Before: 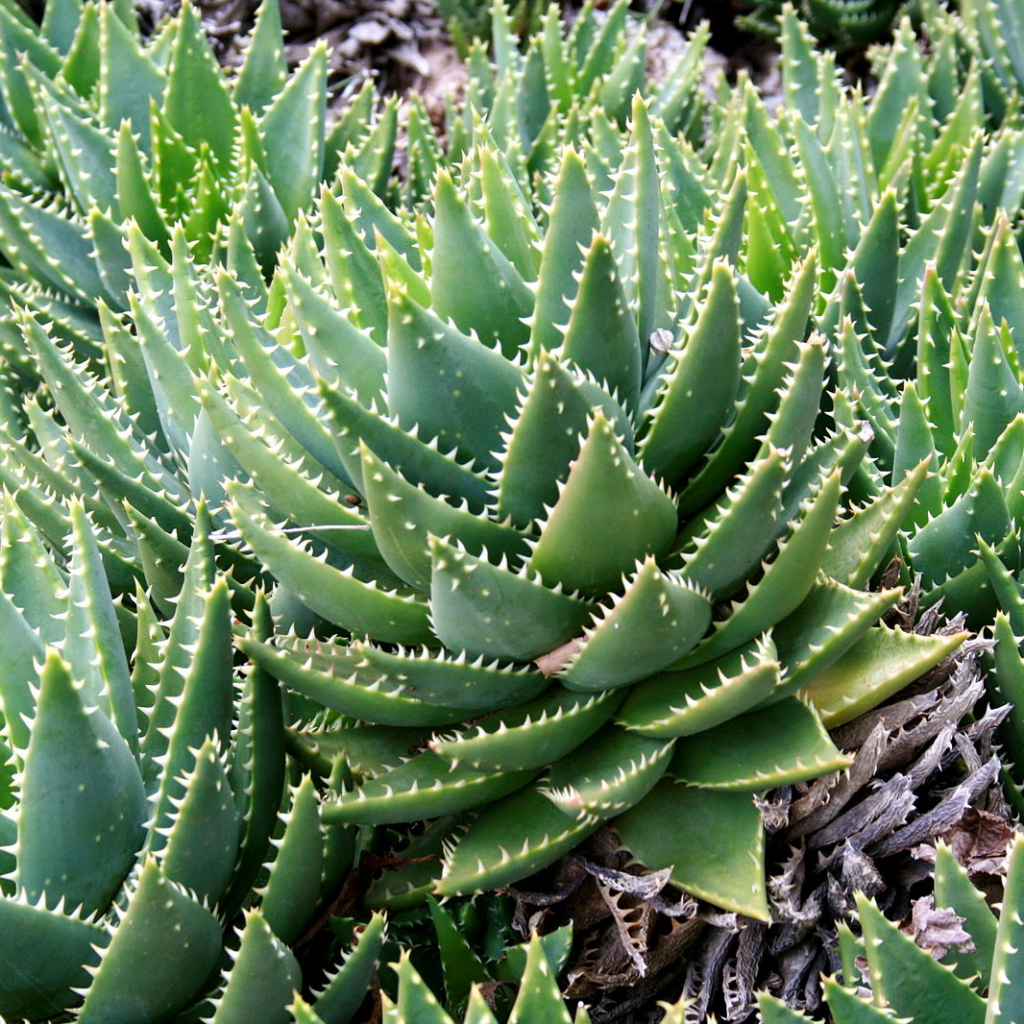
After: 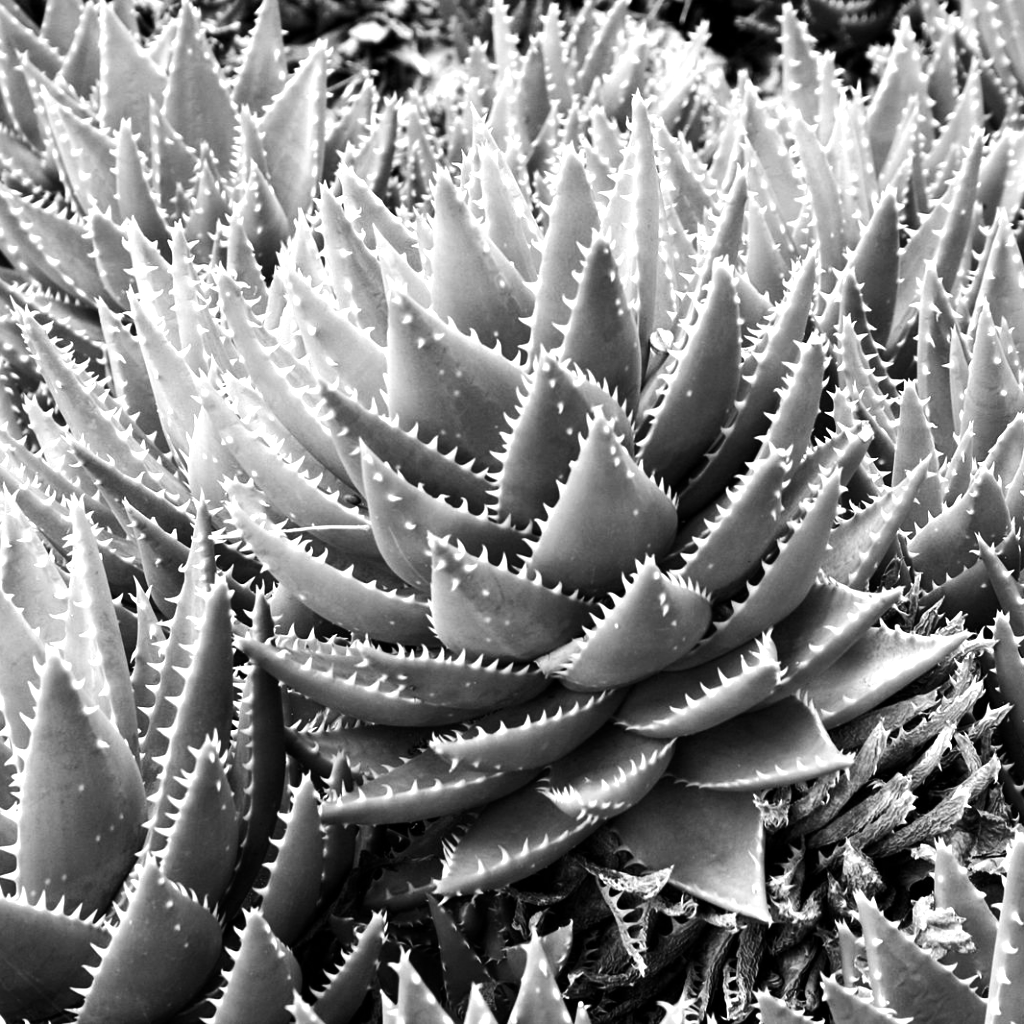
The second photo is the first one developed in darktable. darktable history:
tone equalizer: -8 EV -0.75 EV, -7 EV -0.7 EV, -6 EV -0.6 EV, -5 EV -0.4 EV, -3 EV 0.4 EV, -2 EV 0.6 EV, -1 EV 0.7 EV, +0 EV 0.75 EV, edges refinement/feathering 500, mask exposure compensation -1.57 EV, preserve details no
monochrome: on, module defaults
